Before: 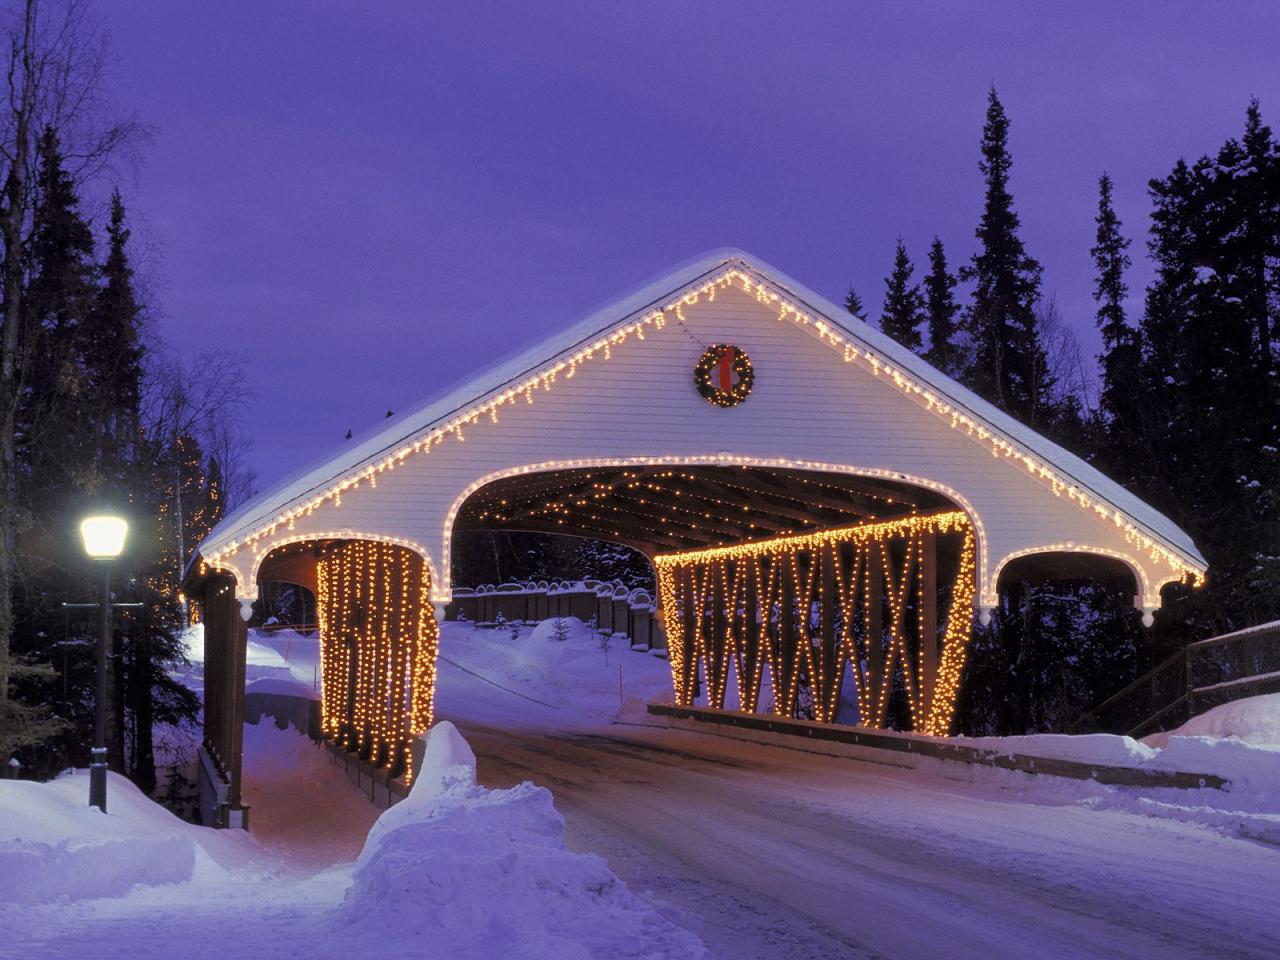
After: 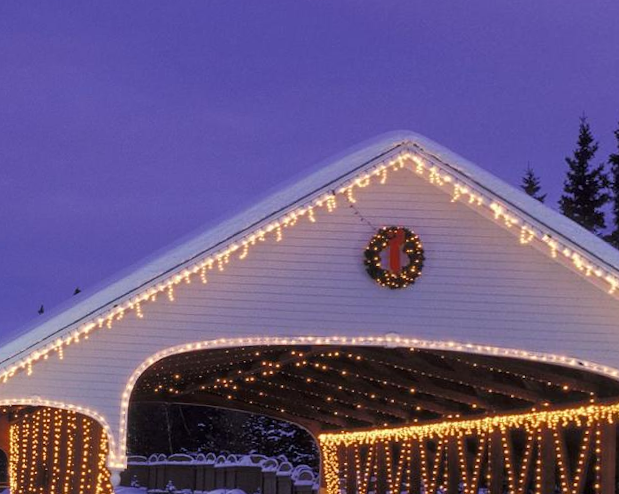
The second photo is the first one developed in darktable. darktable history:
crop: left 17.835%, top 7.675%, right 32.881%, bottom 32.213%
rotate and perspective: rotation 1.69°, lens shift (vertical) -0.023, lens shift (horizontal) -0.291, crop left 0.025, crop right 0.988, crop top 0.092, crop bottom 0.842
